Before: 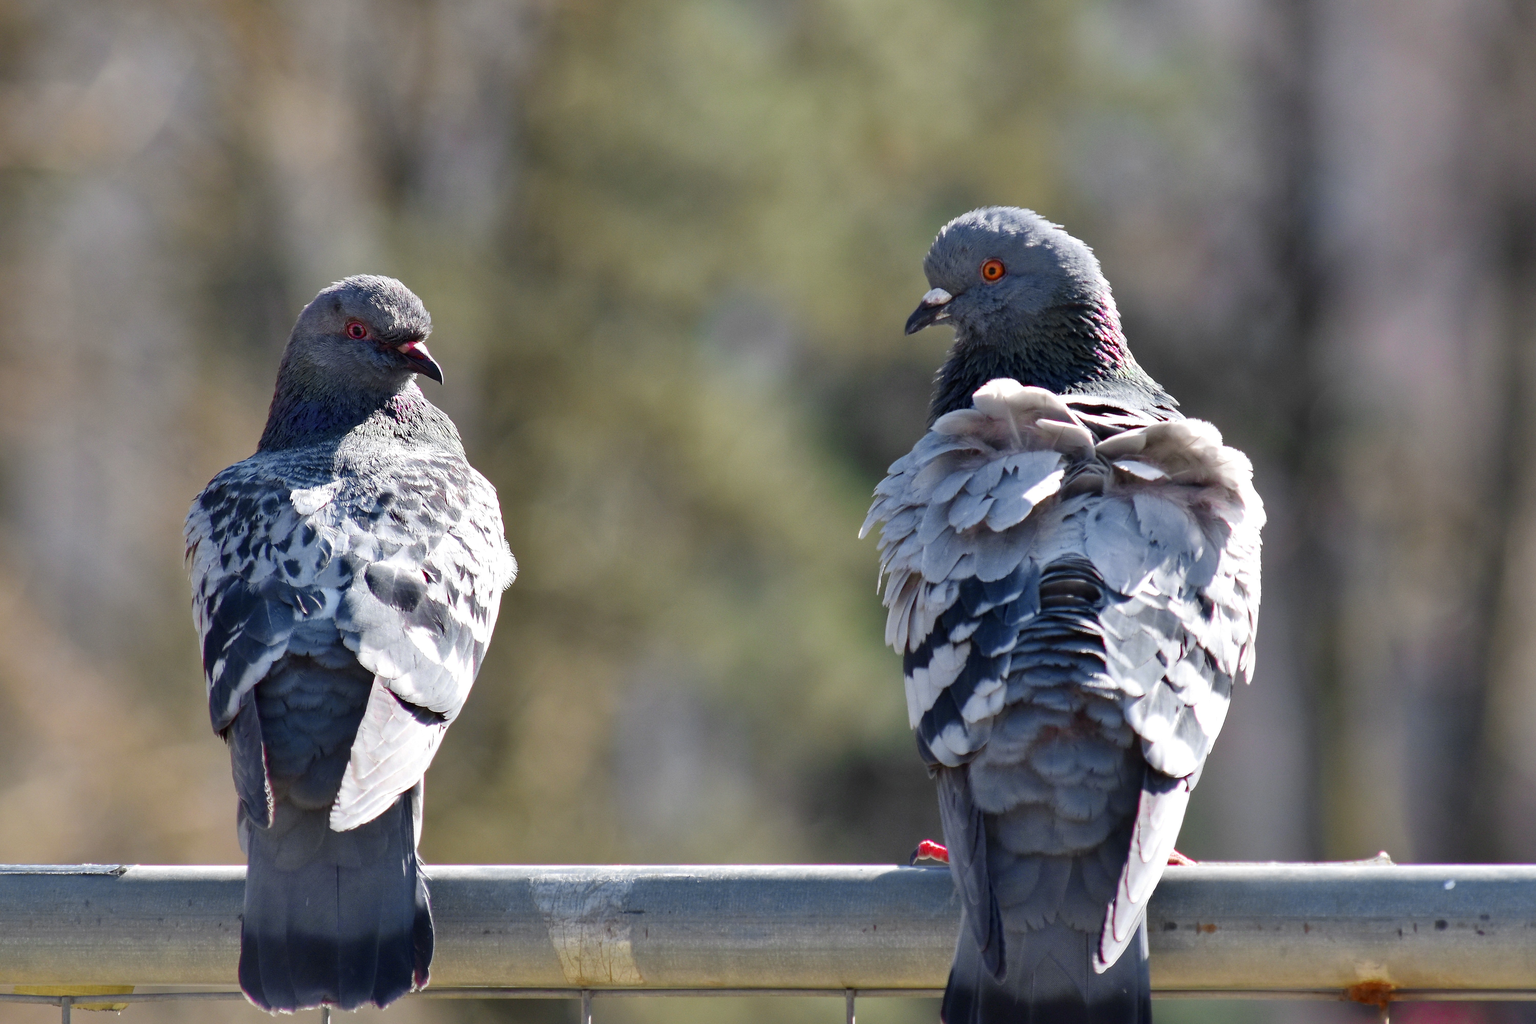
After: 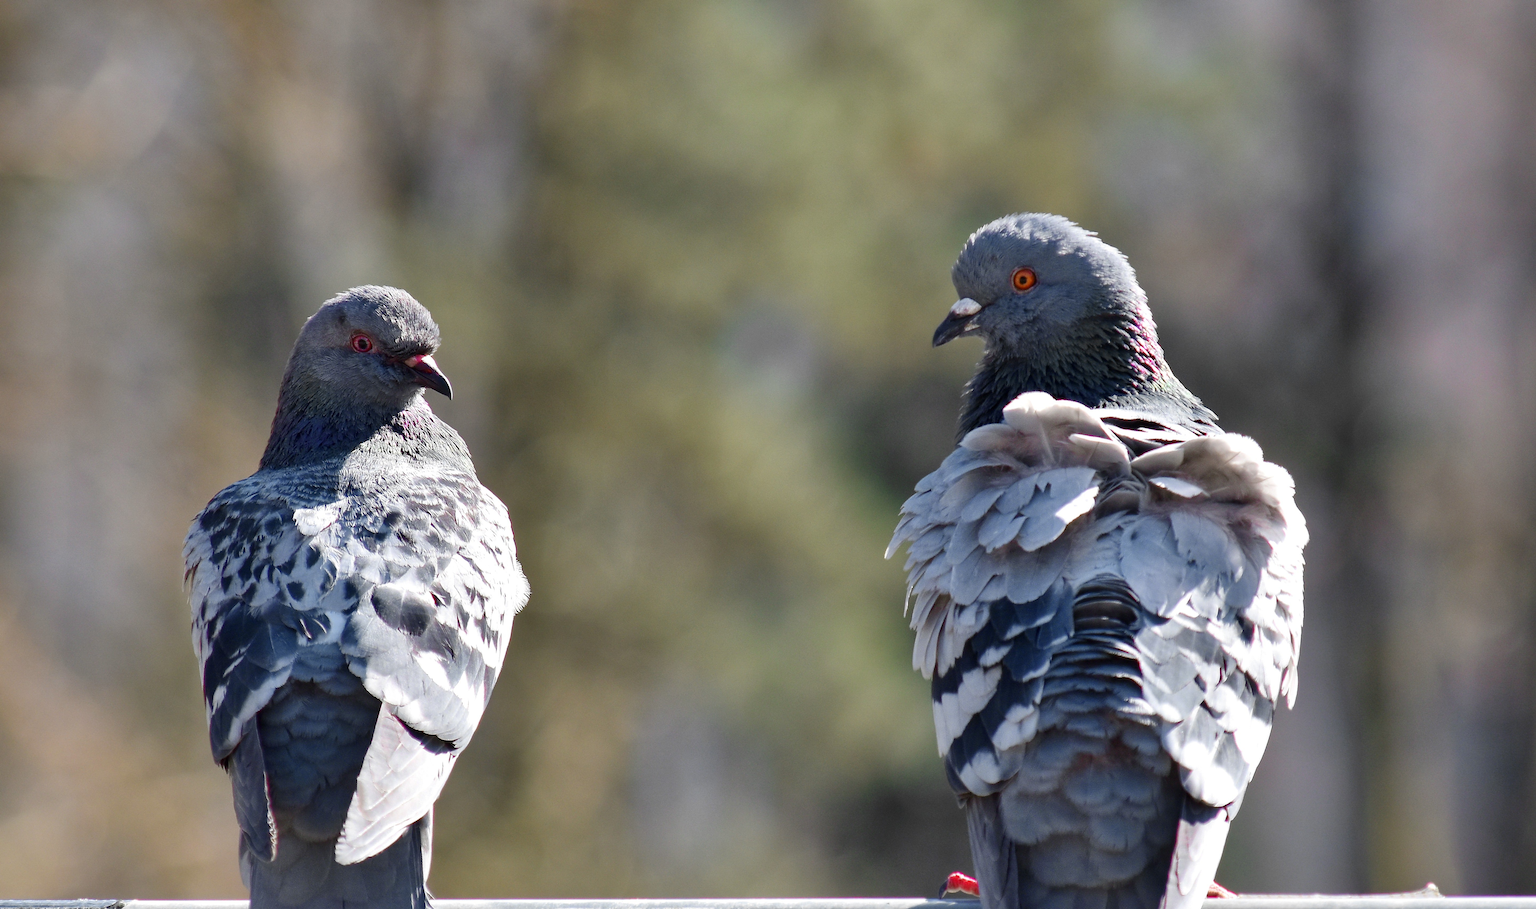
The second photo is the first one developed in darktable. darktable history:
crop and rotate: angle 0.123°, left 0.393%, right 3.15%, bottom 14.306%
